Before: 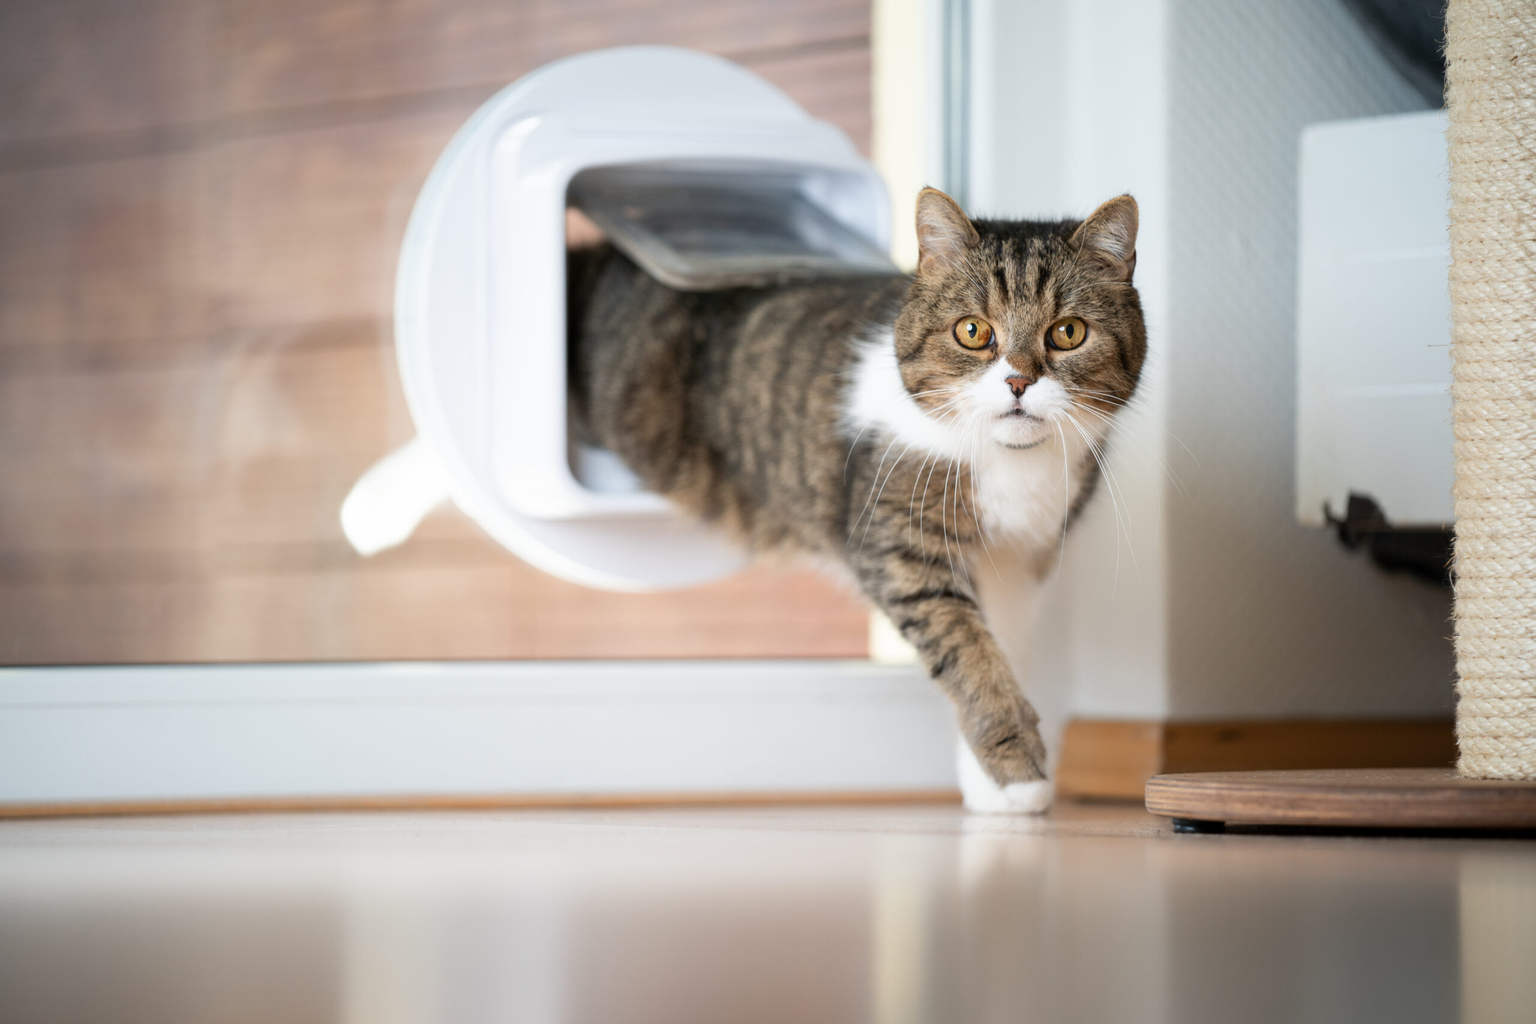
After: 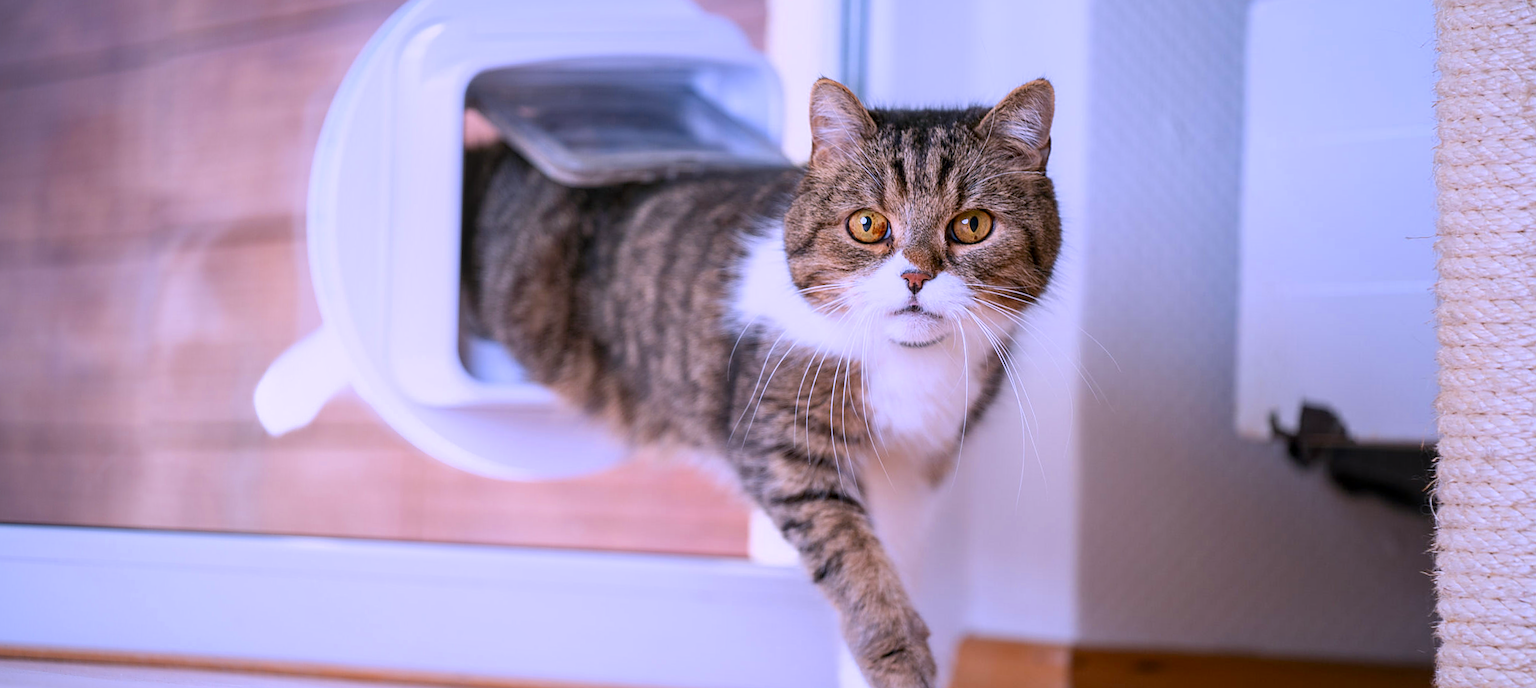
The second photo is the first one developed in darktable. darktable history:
color zones: curves: ch0 [(0, 0.425) (0.143, 0.422) (0.286, 0.42) (0.429, 0.419) (0.571, 0.419) (0.714, 0.42) (0.857, 0.422) (1, 0.425)]; ch1 [(0, 0.666) (0.143, 0.669) (0.286, 0.671) (0.429, 0.67) (0.571, 0.67) (0.714, 0.67) (0.857, 0.67) (1, 0.666)]
sharpen: on, module defaults
crop: top 5.667%, bottom 17.637%
rotate and perspective: rotation 1.69°, lens shift (vertical) -0.023, lens shift (horizontal) -0.291, crop left 0.025, crop right 0.988, crop top 0.092, crop bottom 0.842
local contrast: on, module defaults
tone equalizer: -7 EV 0.18 EV, -6 EV 0.12 EV, -5 EV 0.08 EV, -4 EV 0.04 EV, -2 EV -0.02 EV, -1 EV -0.04 EV, +0 EV -0.06 EV, luminance estimator HSV value / RGB max
white balance: red 1.042, blue 1.17
color calibration: illuminant as shot in camera, x 0.358, y 0.373, temperature 4628.91 K
